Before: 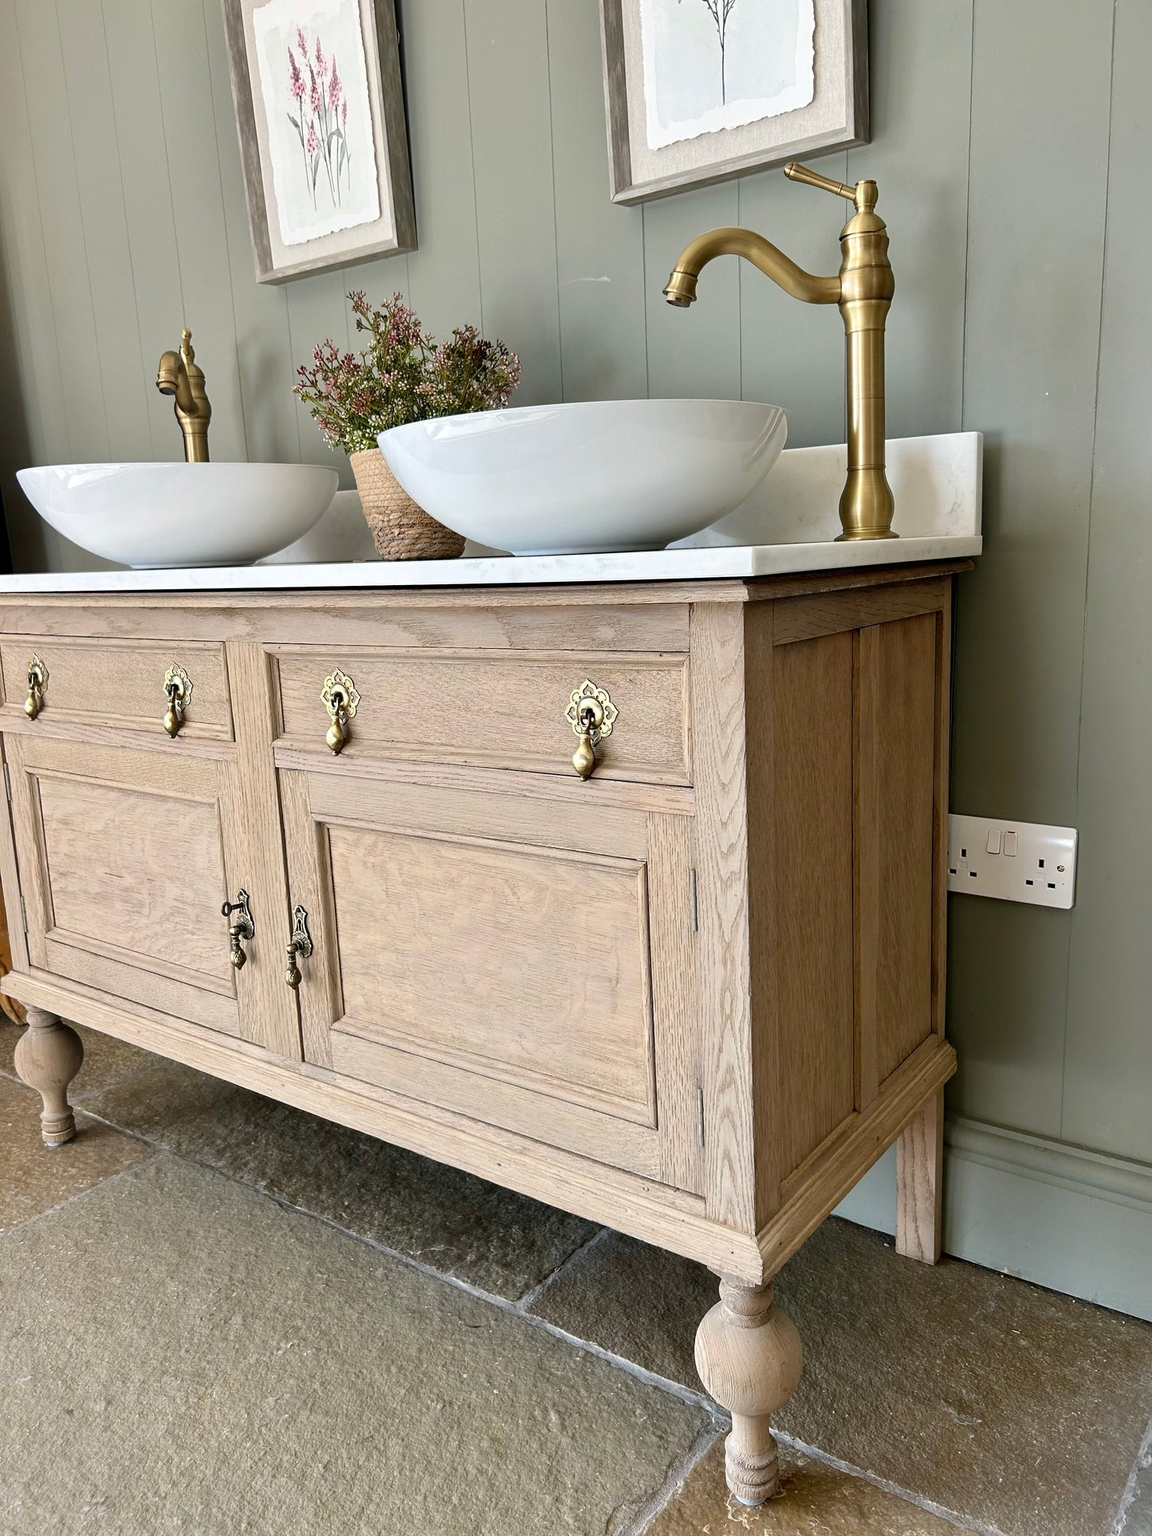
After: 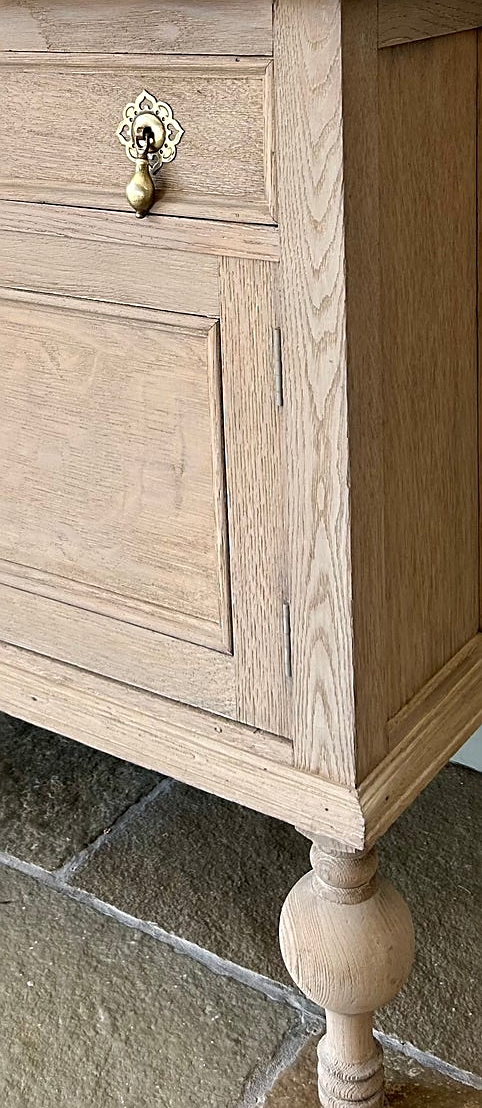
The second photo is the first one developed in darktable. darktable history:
crop: left 40.977%, top 39.576%, right 25.636%, bottom 2.914%
sharpen: on, module defaults
